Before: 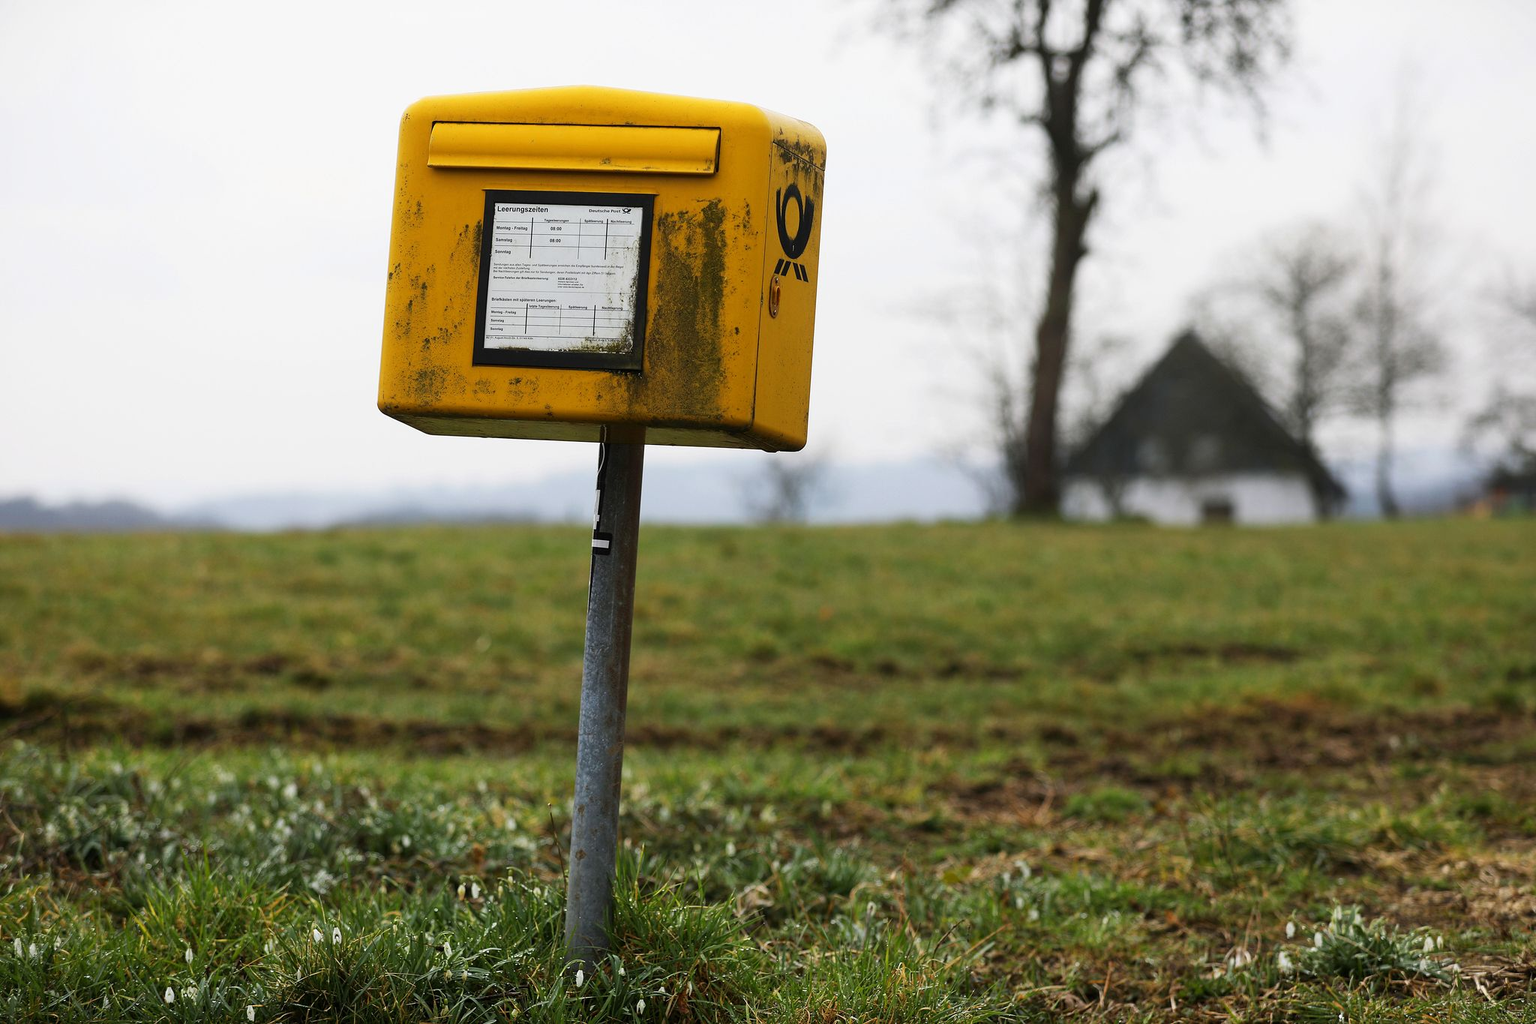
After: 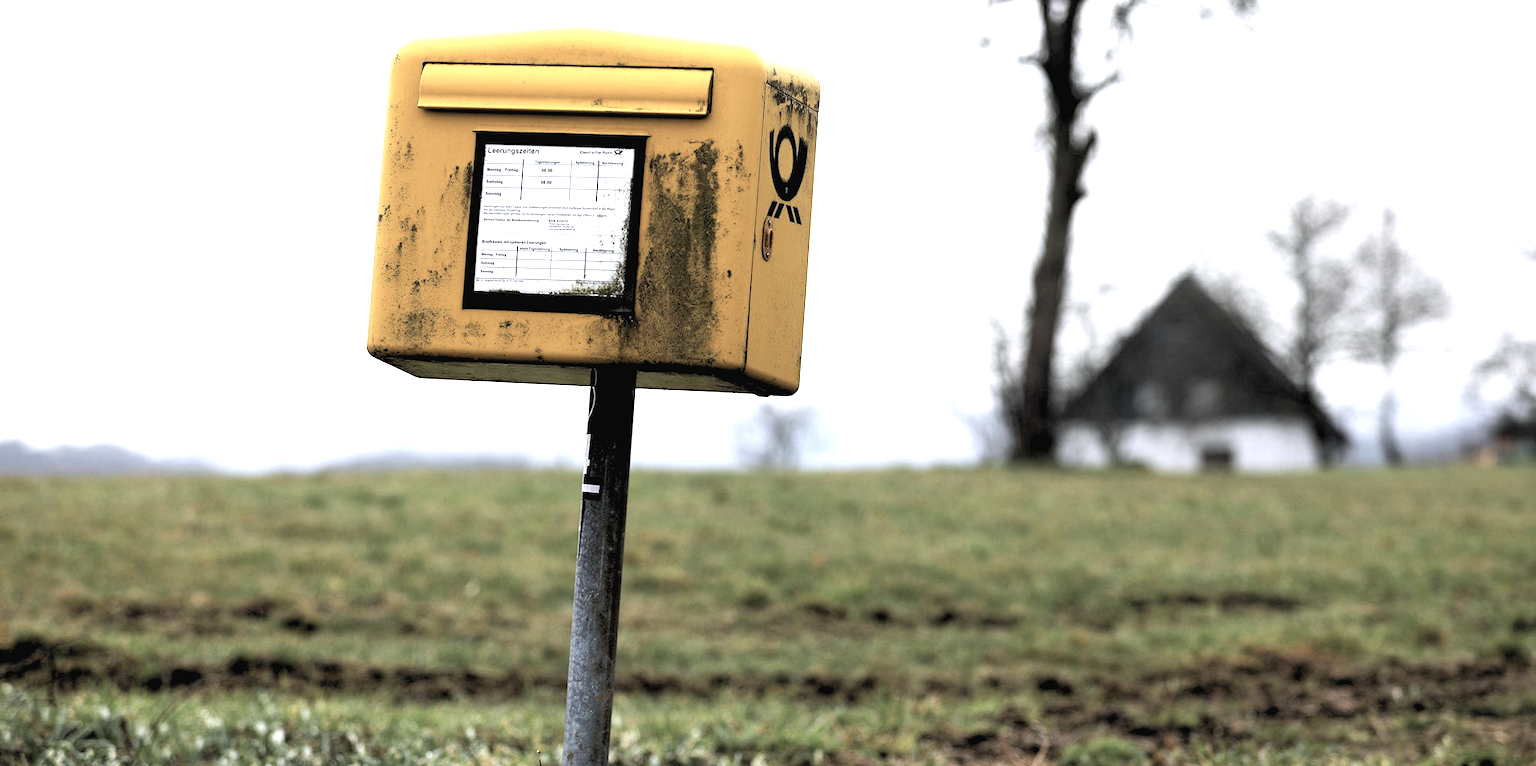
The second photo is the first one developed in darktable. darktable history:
contrast brightness saturation: contrast -0.05, saturation -0.41
color calibration: illuminant same as pipeline (D50), adaptation none (bypass), gamut compression 1.72
exposure: exposure 0.935 EV, compensate highlight preservation false
crop: left 0.387%, top 5.469%, bottom 19.809%
rgb levels: levels [[0.034, 0.472, 0.904], [0, 0.5, 1], [0, 0.5, 1]]
rotate and perspective: rotation 0.192°, lens shift (horizontal) -0.015, crop left 0.005, crop right 0.996, crop top 0.006, crop bottom 0.99
white balance: red 0.984, blue 1.059
